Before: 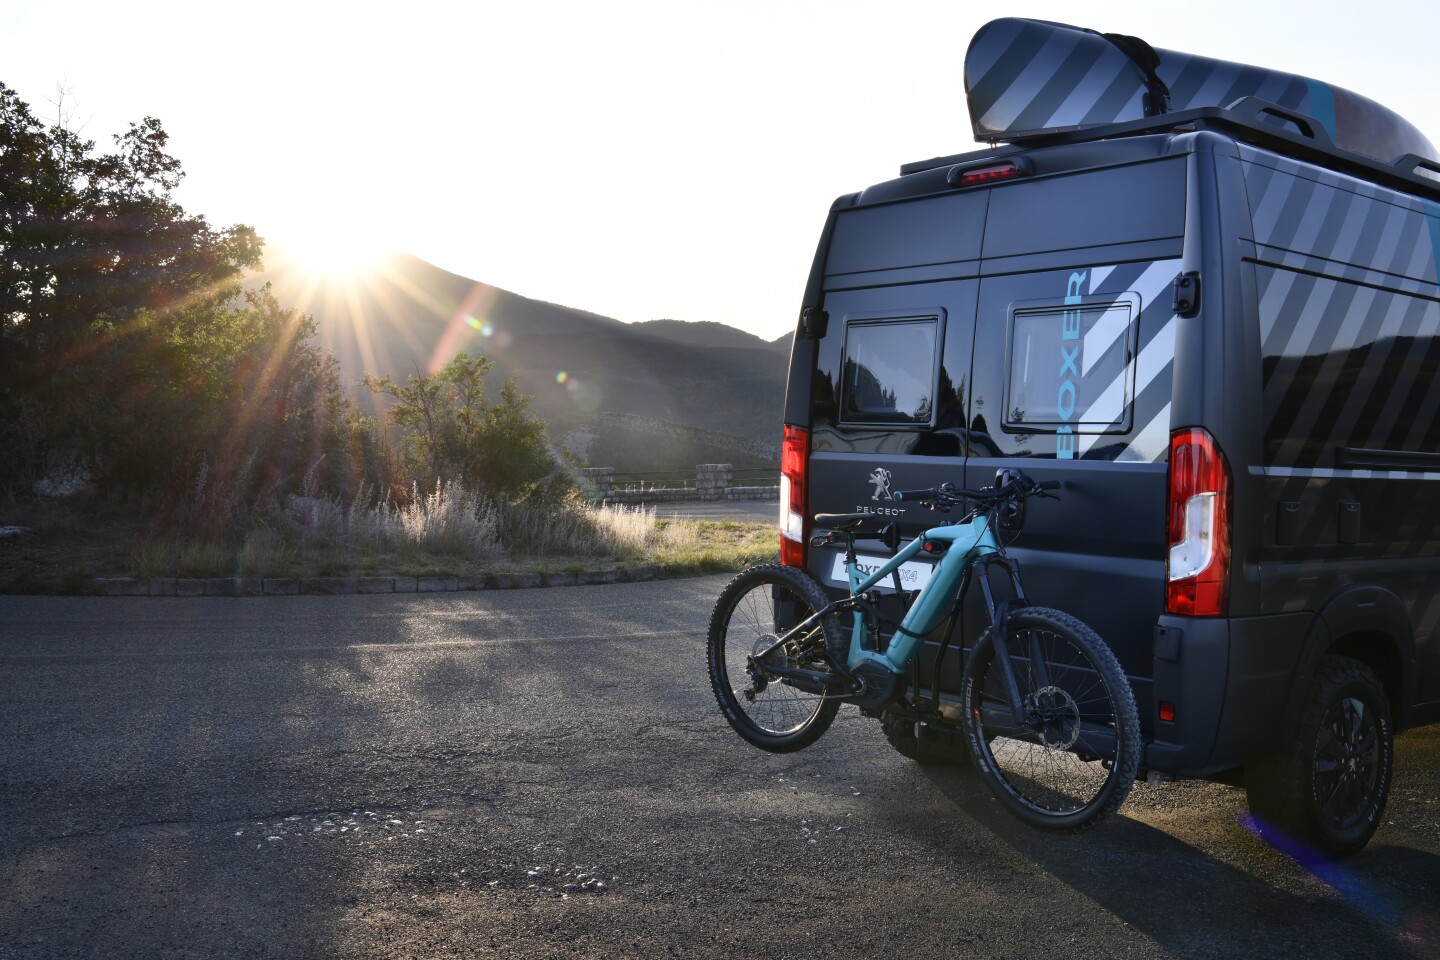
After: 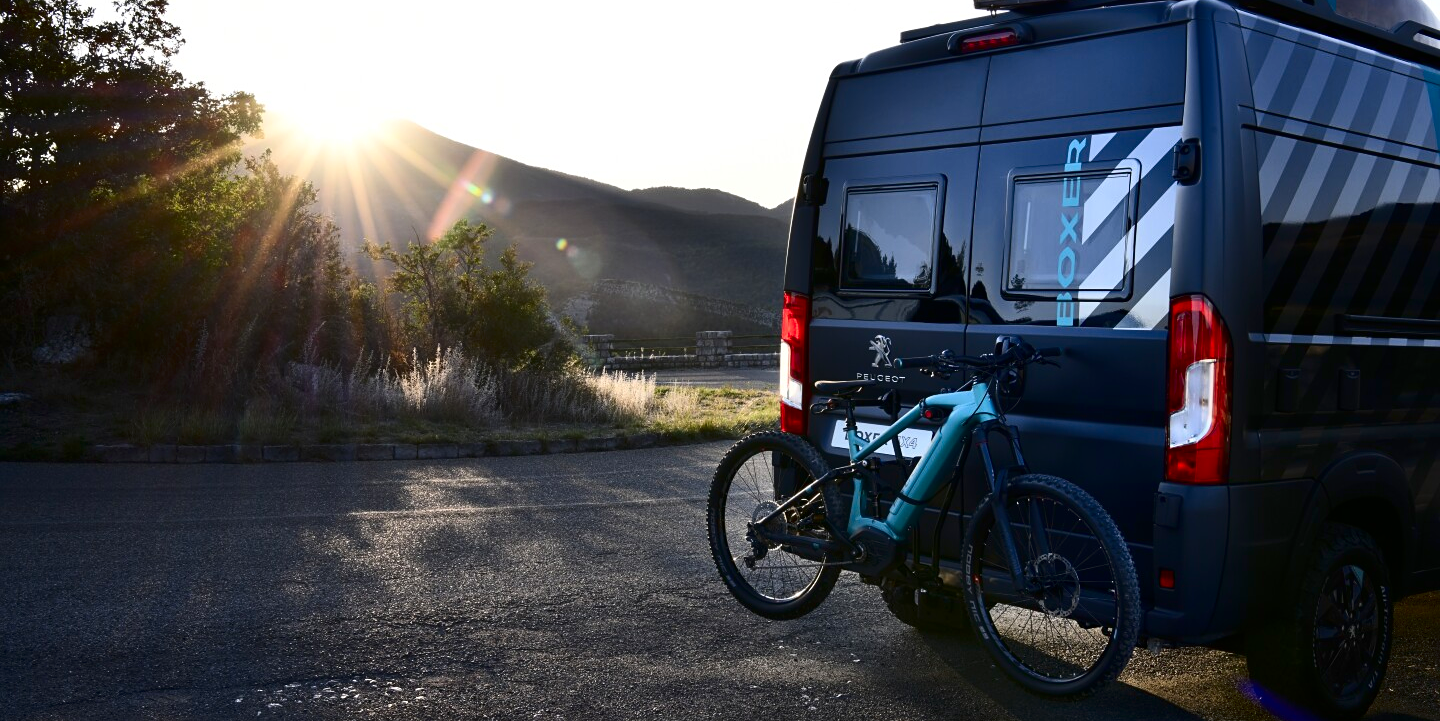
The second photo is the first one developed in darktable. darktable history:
exposure: black level correction 0.001, compensate highlight preservation false
sharpen: amount 0.216
contrast brightness saturation: contrast 0.185, brightness -0.101, saturation 0.21
crop: top 13.894%, bottom 10.971%
